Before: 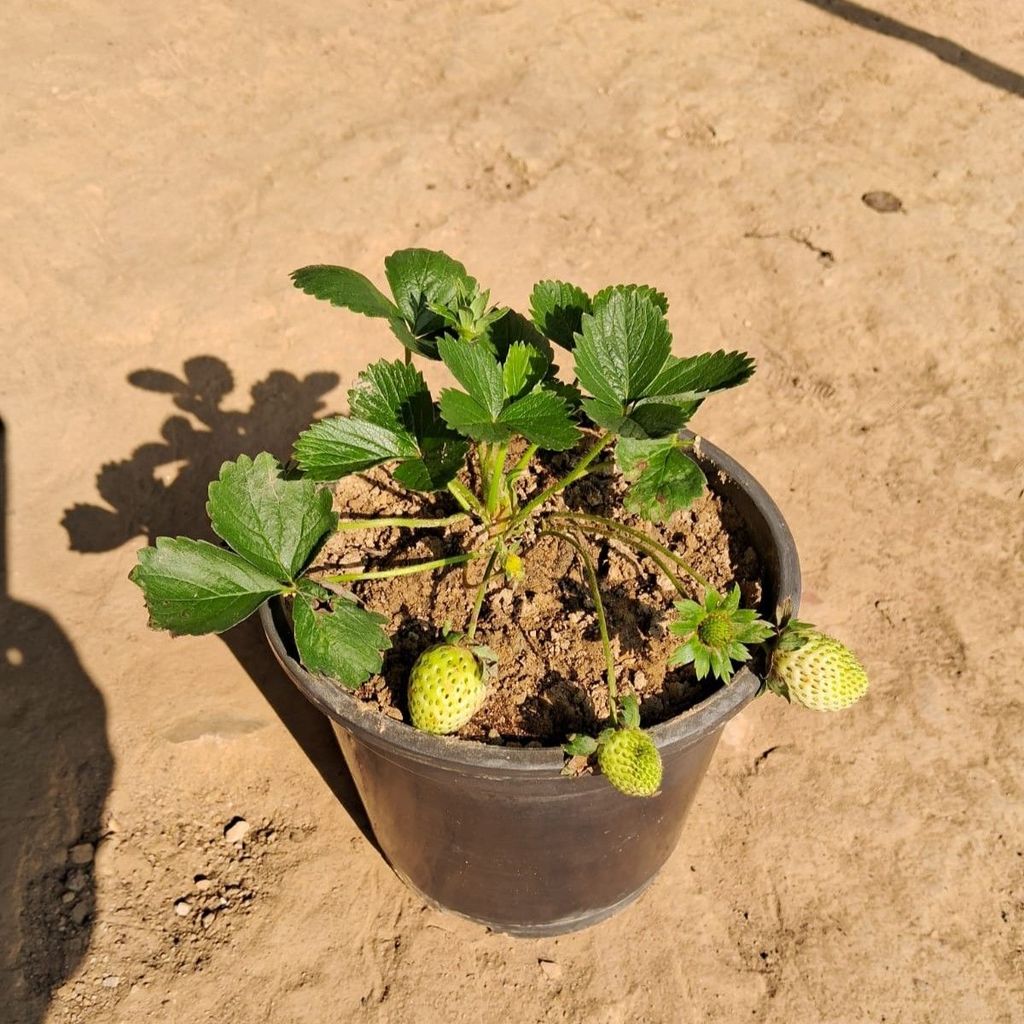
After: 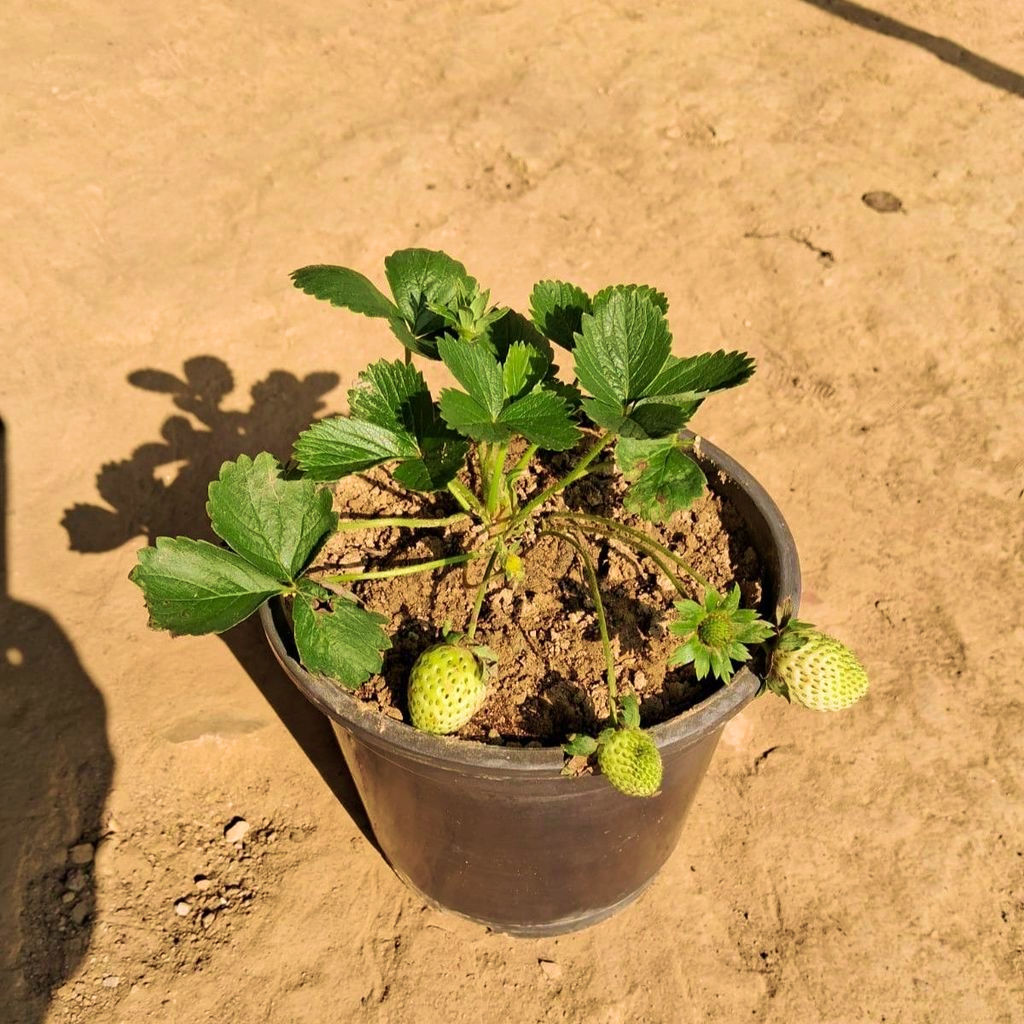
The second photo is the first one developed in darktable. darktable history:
velvia: strength 49.44%
